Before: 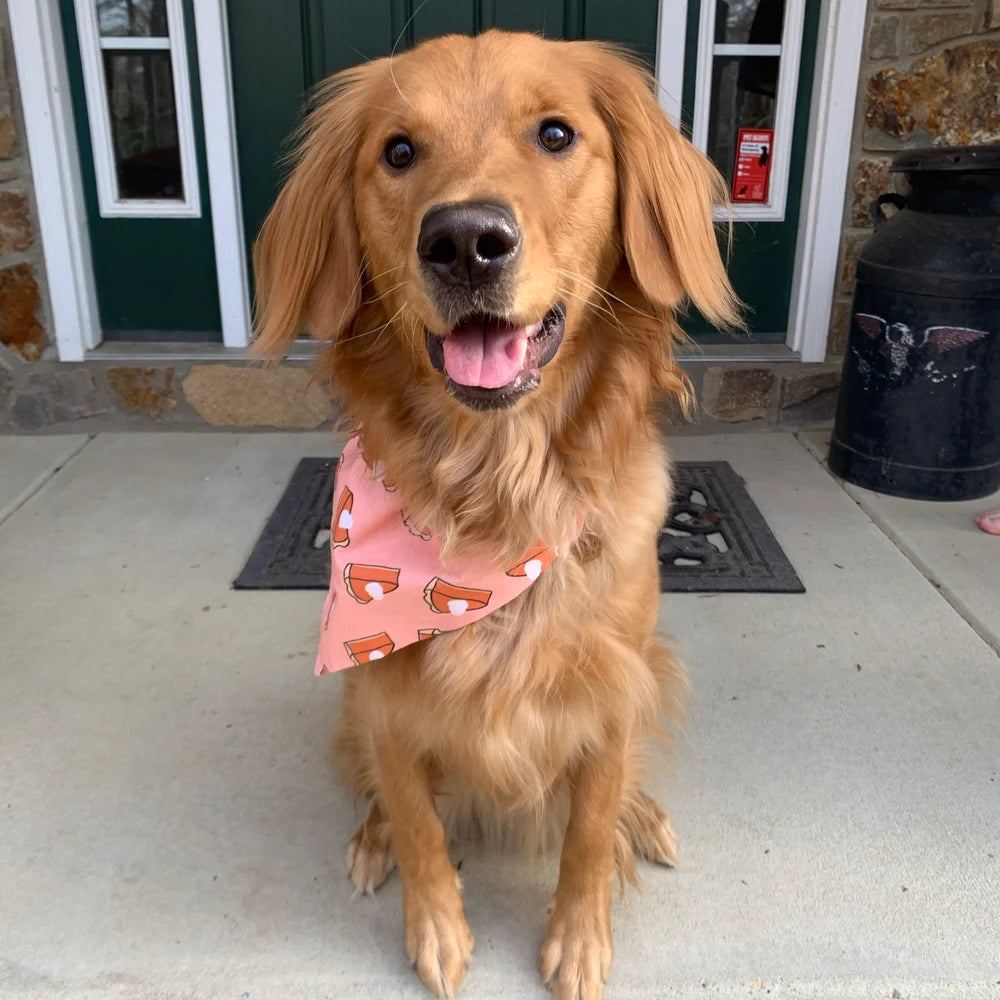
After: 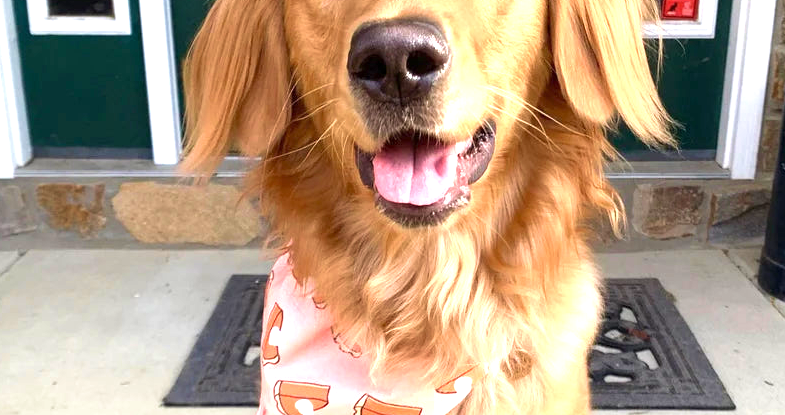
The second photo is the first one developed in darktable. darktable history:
crop: left 7.036%, top 18.398%, right 14.379%, bottom 40.043%
velvia: on, module defaults
exposure: exposure 1.25 EV, compensate exposure bias true, compensate highlight preservation false
